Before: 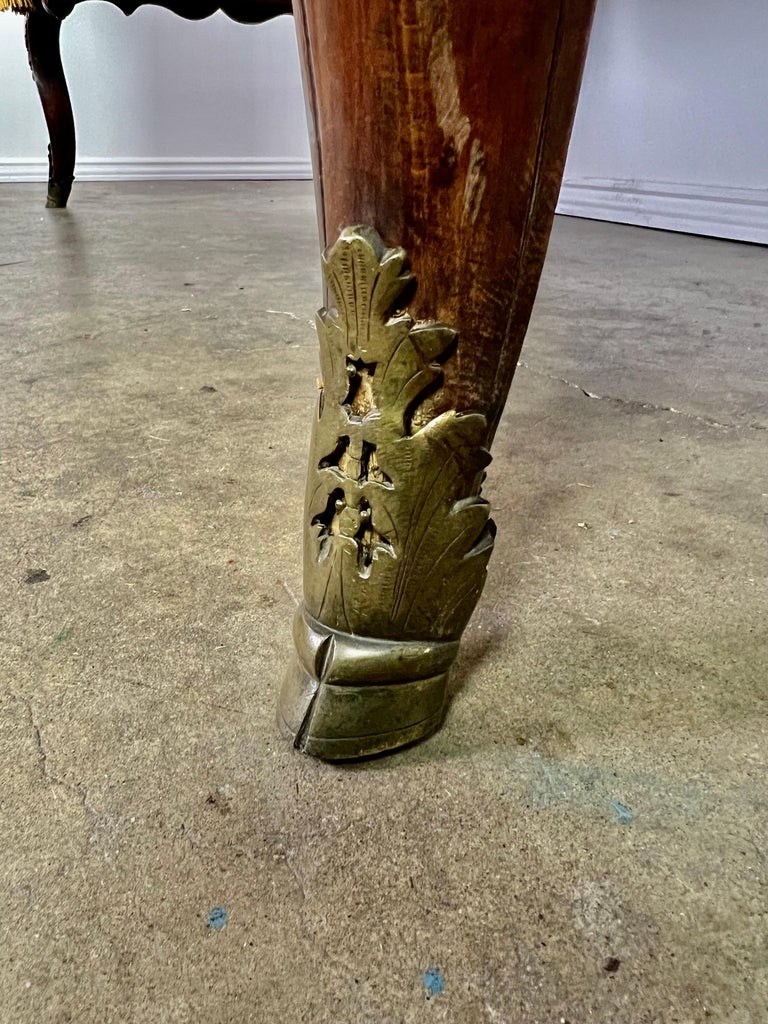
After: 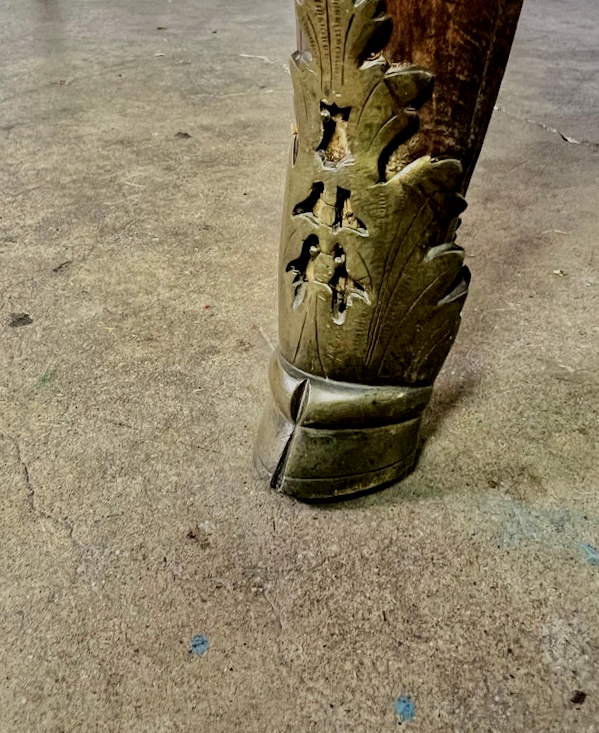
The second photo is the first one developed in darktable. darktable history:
rotate and perspective: rotation 0.074°, lens shift (vertical) 0.096, lens shift (horizontal) -0.041, crop left 0.043, crop right 0.952, crop top 0.024, crop bottom 0.979
filmic rgb: black relative exposure -7.65 EV, white relative exposure 4.56 EV, hardness 3.61, color science v6 (2022)
crop: top 26.531%, right 17.959%
local contrast: mode bilateral grid, contrast 20, coarseness 50, detail 120%, midtone range 0.2
